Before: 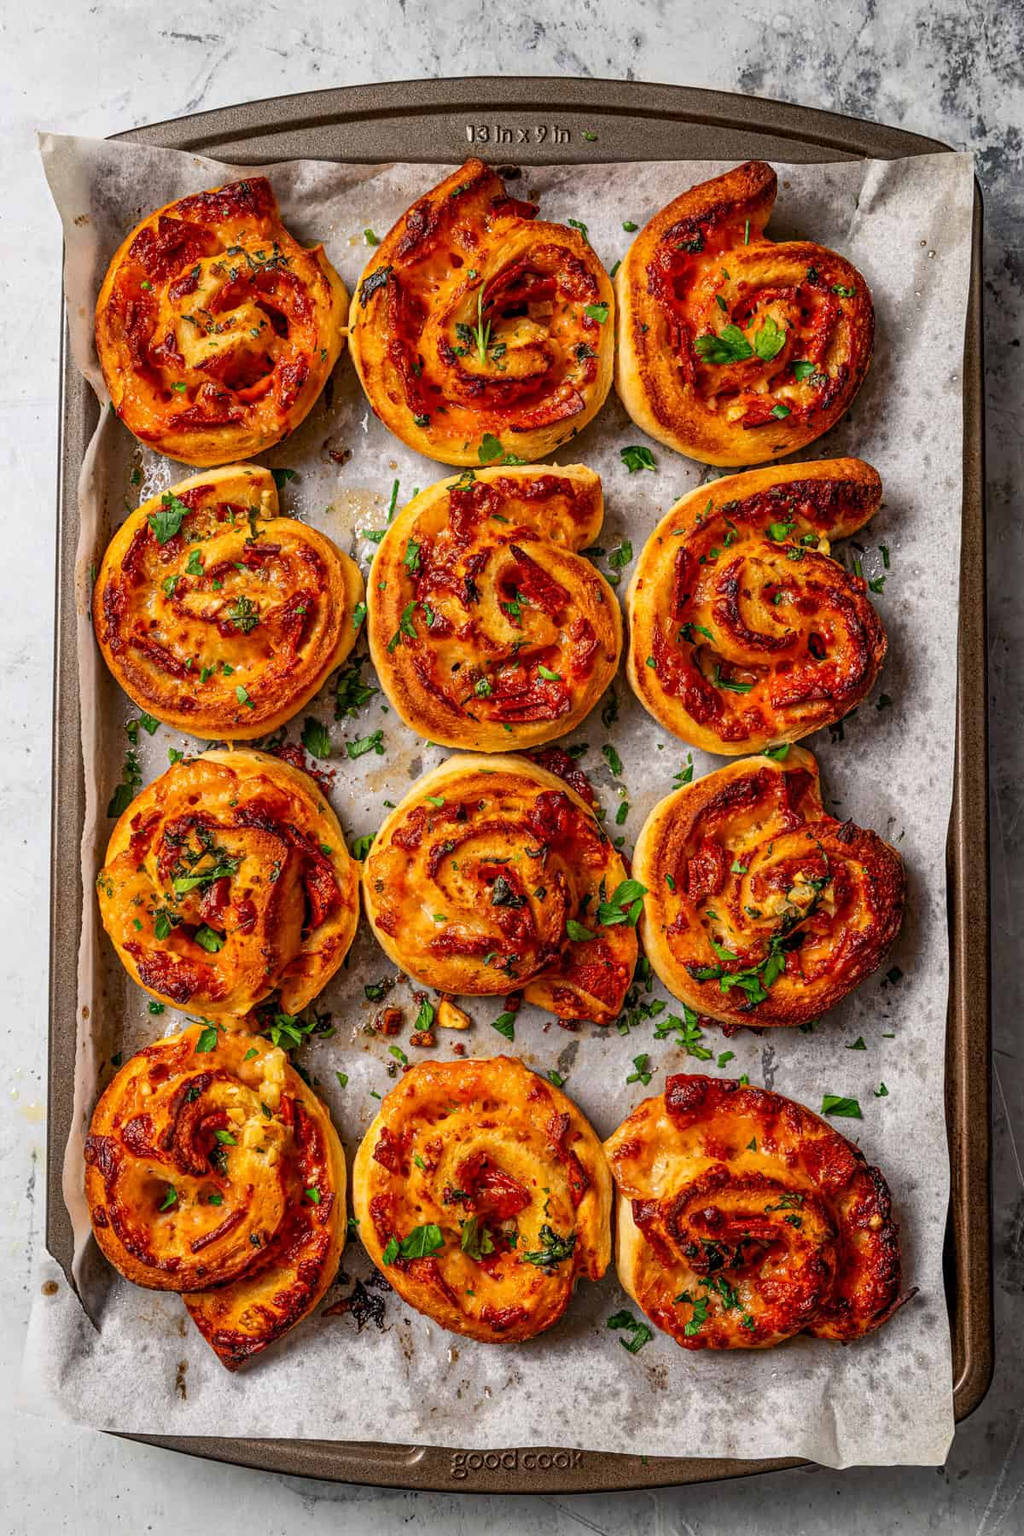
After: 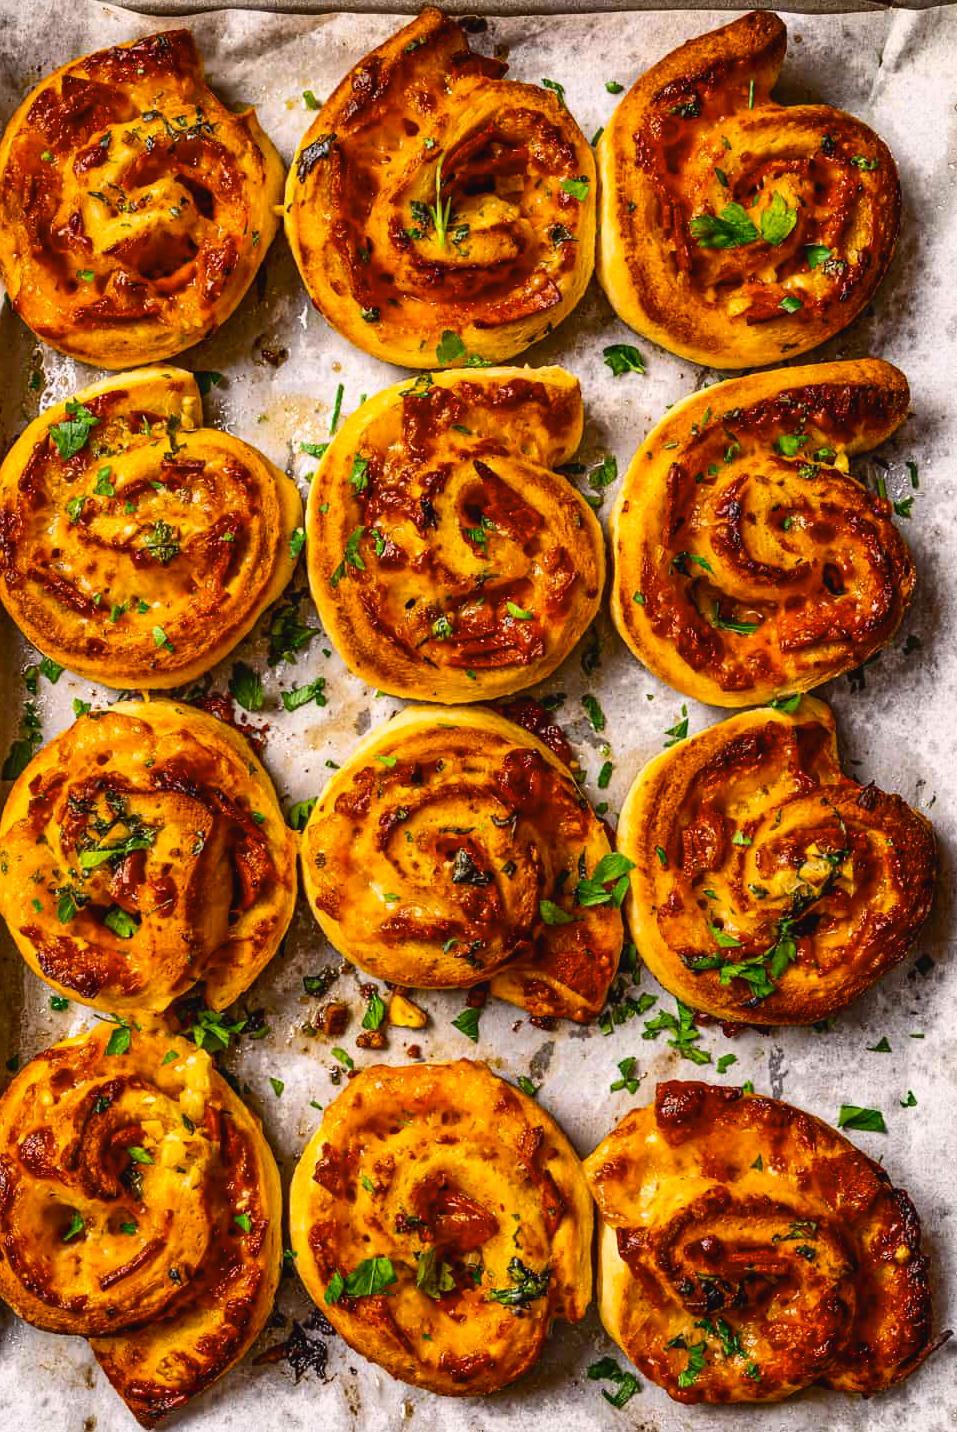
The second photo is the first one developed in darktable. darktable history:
crop and rotate: left 10.389%, top 9.907%, right 9.833%, bottom 10.489%
color balance rgb: perceptual saturation grading › global saturation 17.629%, global vibrance 6.804%, saturation formula JzAzBz (2021)
tone curve: curves: ch0 [(0.003, 0.029) (0.202, 0.232) (0.46, 0.56) (0.611, 0.739) (0.843, 0.941) (1, 0.99)]; ch1 [(0, 0) (0.35, 0.356) (0.45, 0.453) (0.508, 0.515) (0.617, 0.601) (1, 1)]; ch2 [(0, 0) (0.456, 0.469) (0.5, 0.5) (0.556, 0.566) (0.635, 0.642) (1, 1)], color space Lab, independent channels
